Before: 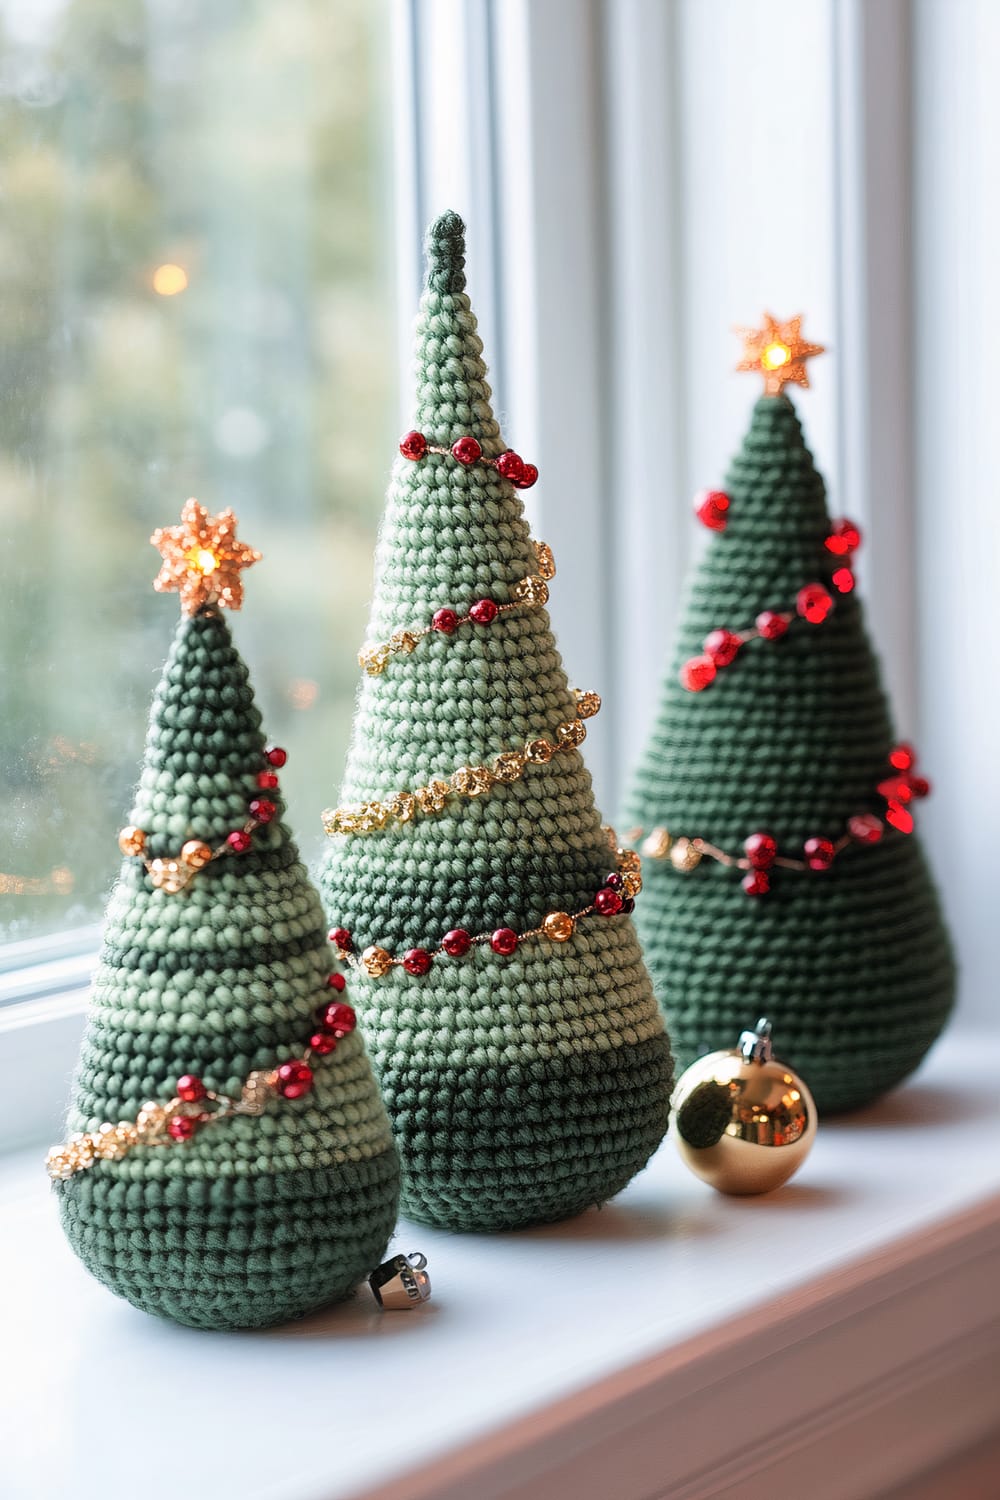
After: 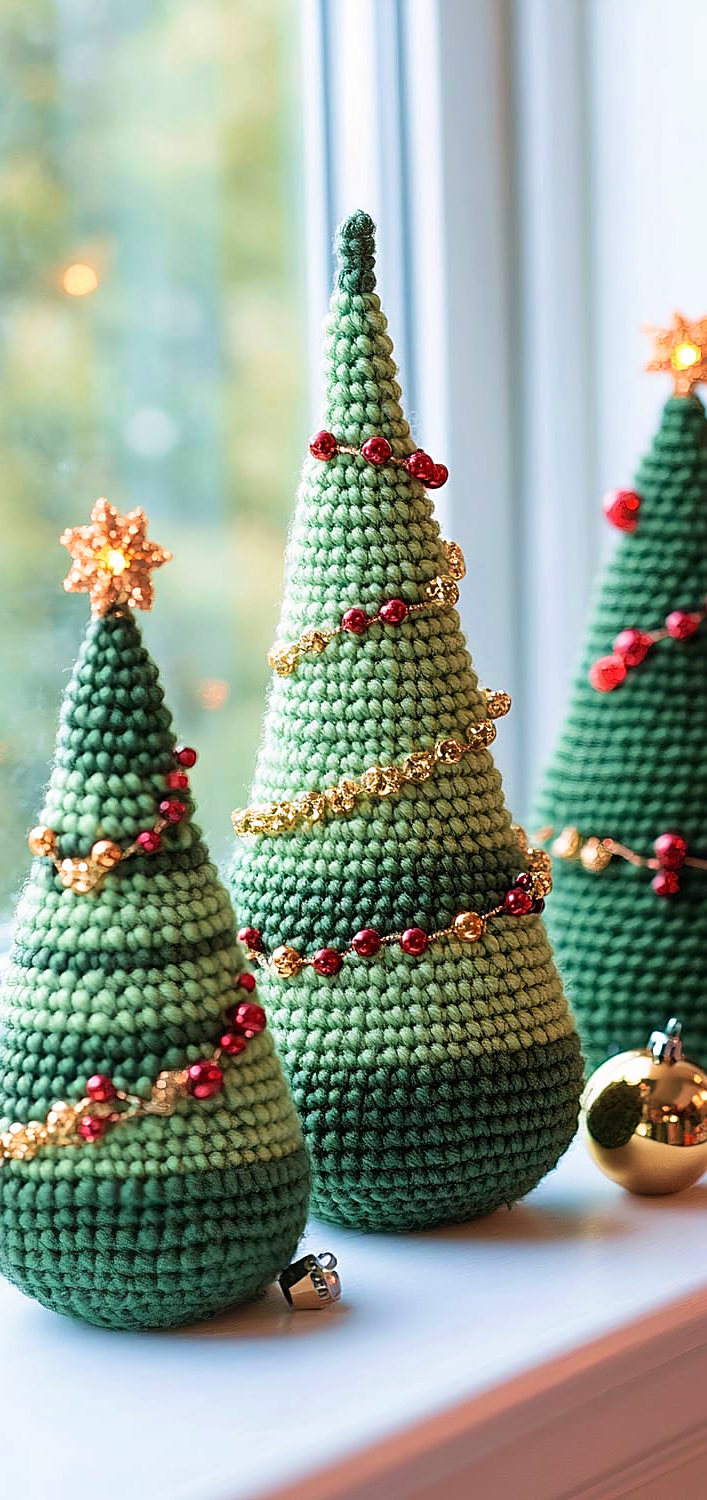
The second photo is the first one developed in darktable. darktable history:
crop and rotate: left 9.061%, right 20.142%
sharpen: on, module defaults
velvia: strength 74%
